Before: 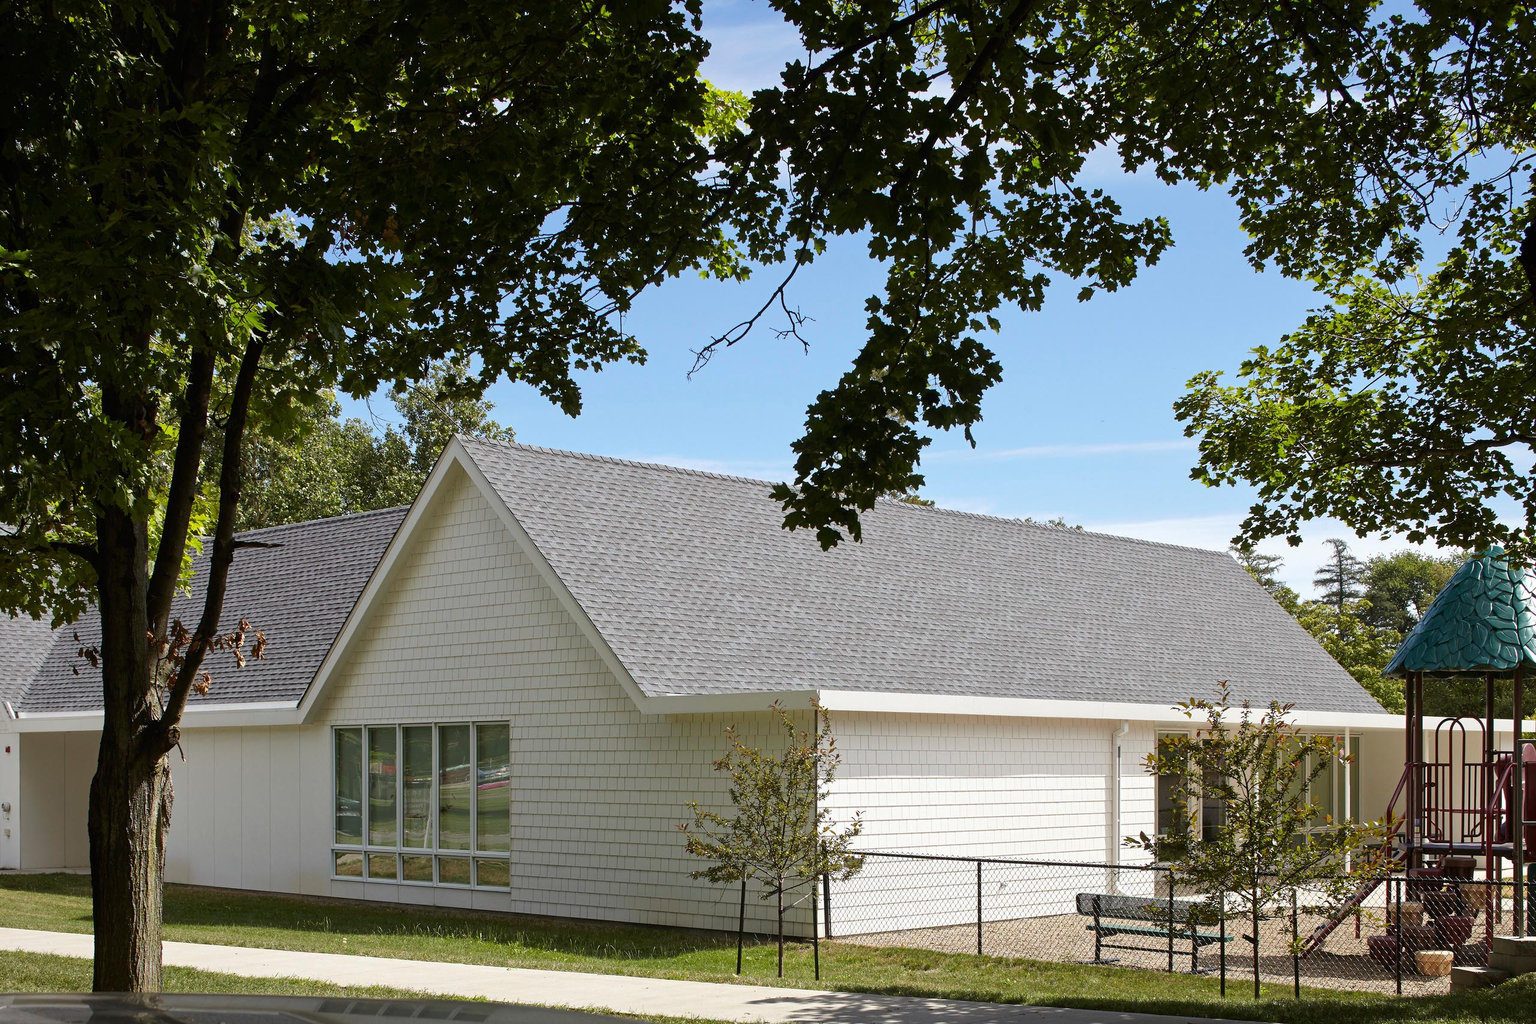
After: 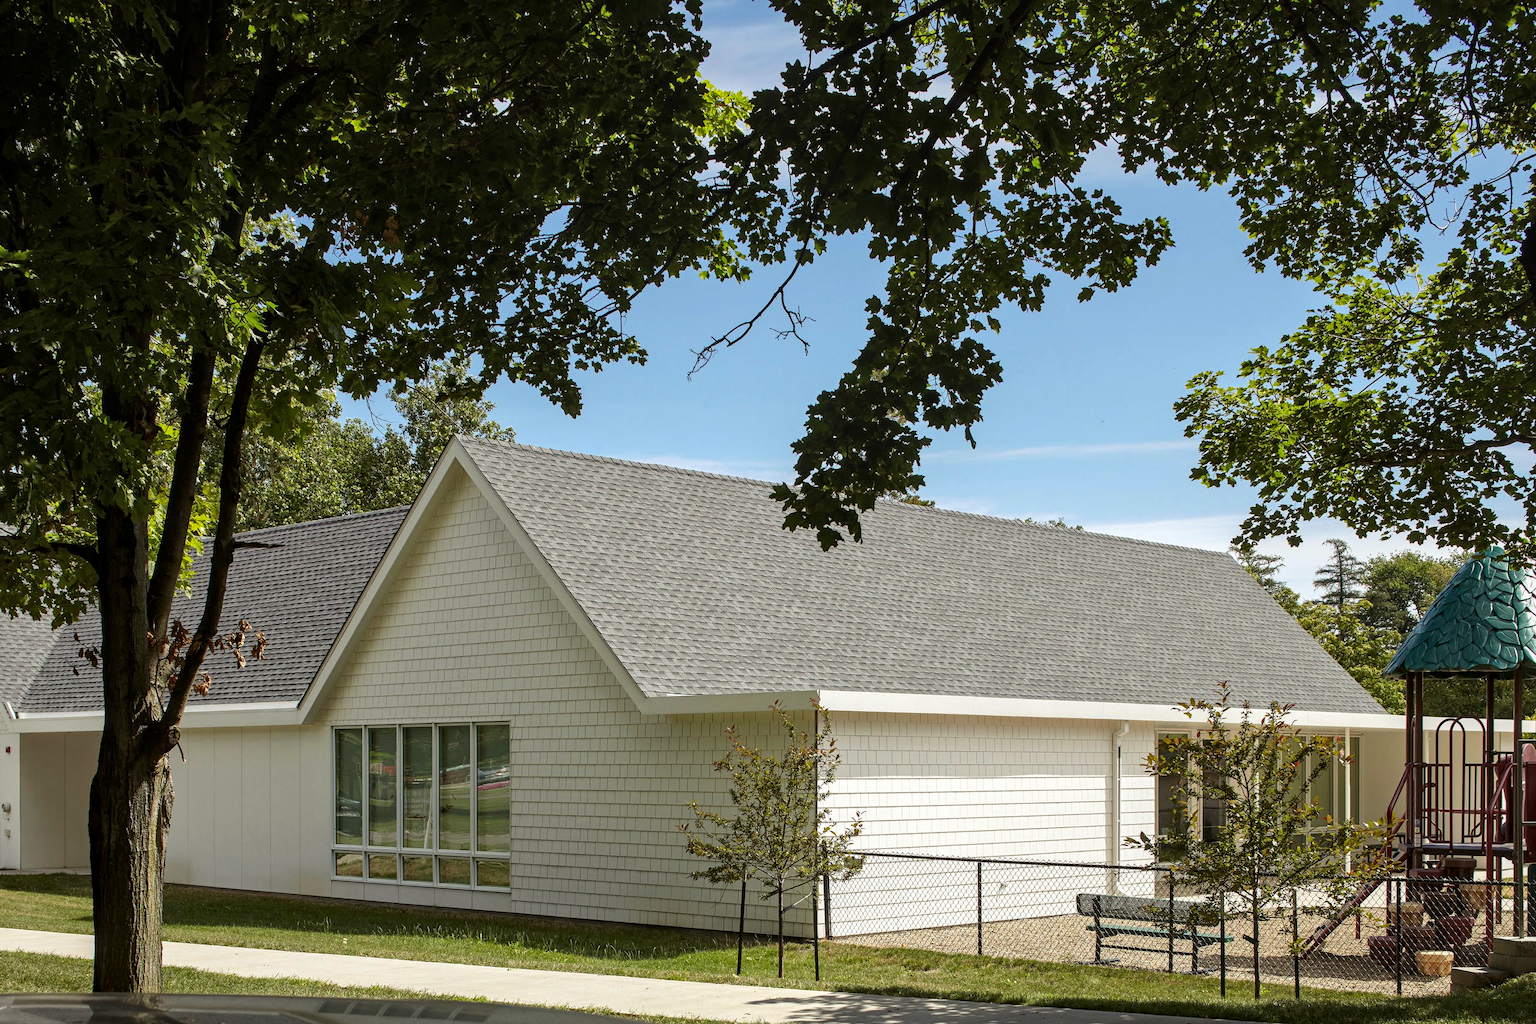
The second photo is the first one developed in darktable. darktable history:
rgb curve: curves: ch2 [(0, 0) (0.567, 0.512) (1, 1)], mode RGB, independent channels
color zones: curves: ch0 [(0, 0.5) (0.143, 0.5) (0.286, 0.5) (0.429, 0.5) (0.571, 0.5) (0.714, 0.476) (0.857, 0.5) (1, 0.5)]; ch2 [(0, 0.5) (0.143, 0.5) (0.286, 0.5) (0.429, 0.5) (0.571, 0.5) (0.714, 0.487) (0.857, 0.5) (1, 0.5)]
local contrast: on, module defaults
